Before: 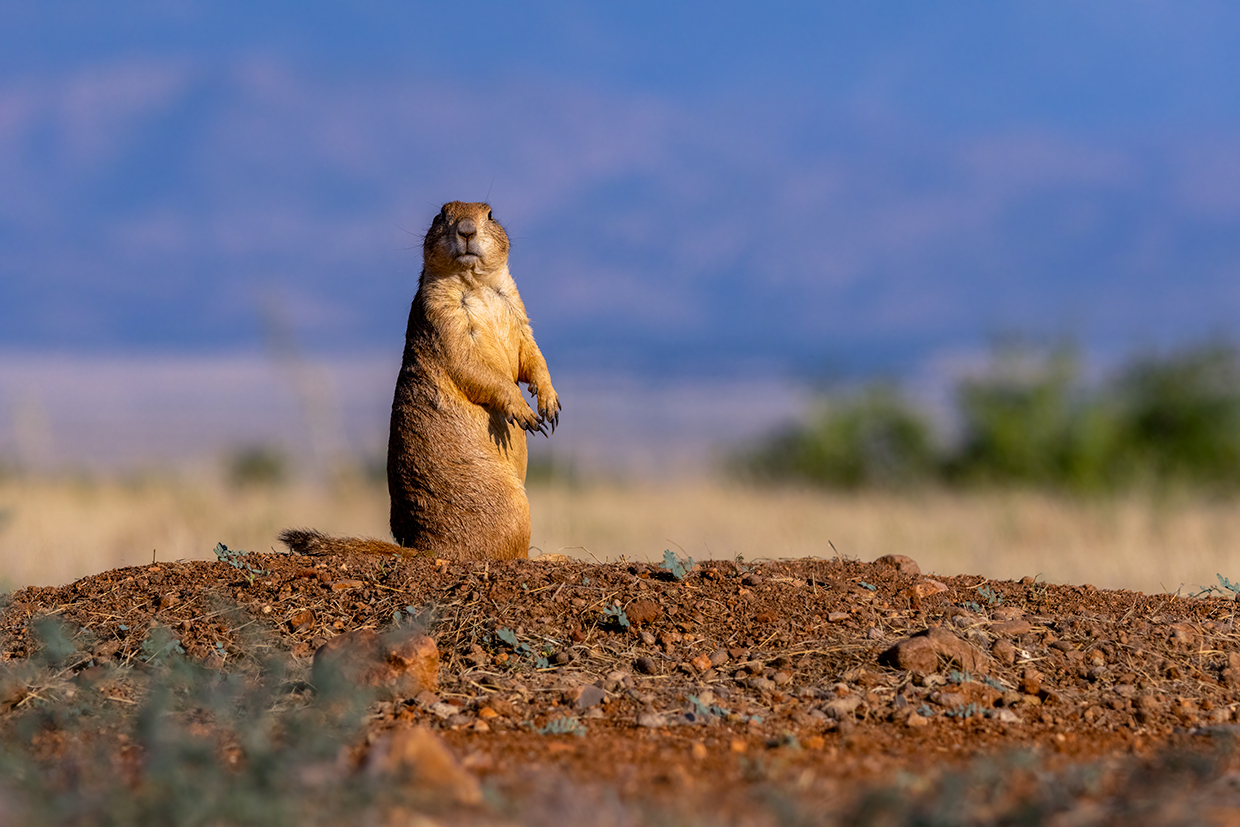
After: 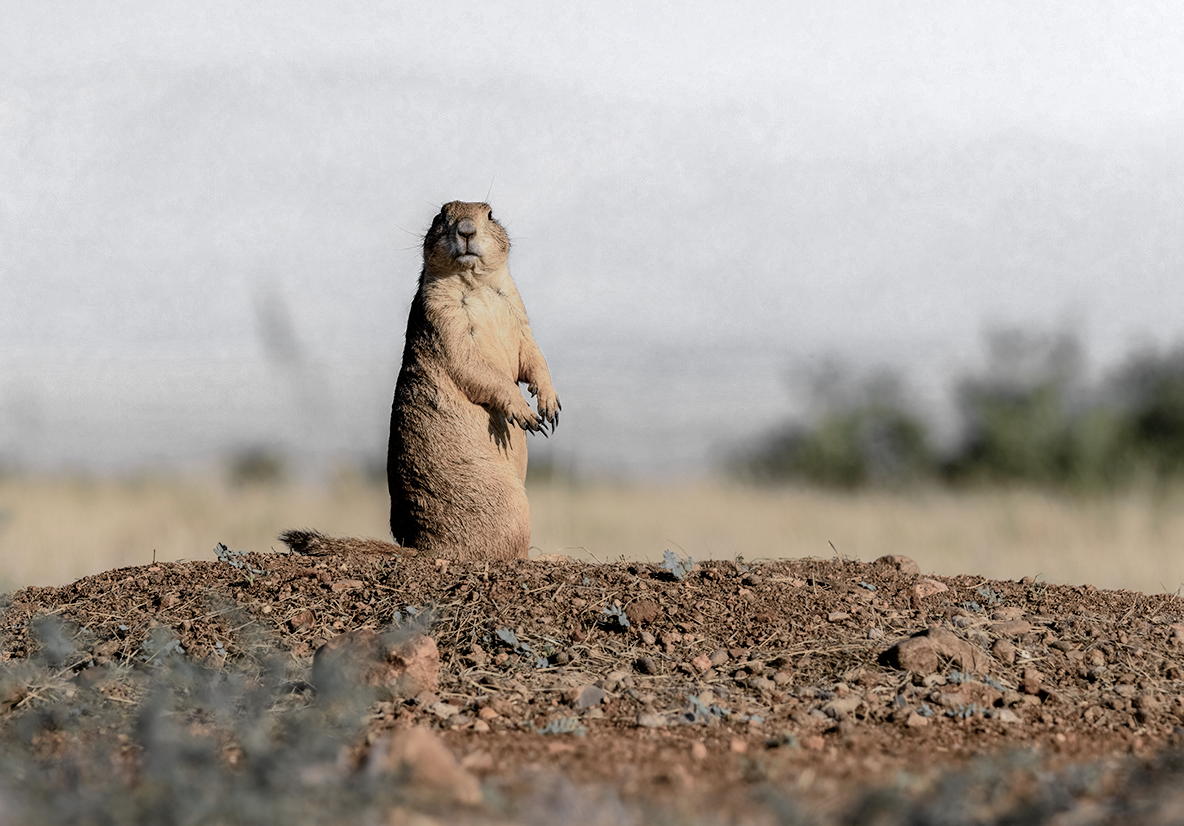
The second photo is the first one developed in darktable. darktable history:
color zones: curves: ch0 [(0, 0.613) (0.01, 0.613) (0.245, 0.448) (0.498, 0.529) (0.642, 0.665) (0.879, 0.777) (0.99, 0.613)]; ch1 [(0, 0.035) (0.121, 0.189) (0.259, 0.197) (0.415, 0.061) (0.589, 0.022) (0.732, 0.022) (0.857, 0.026) (0.991, 0.053)]
contrast brightness saturation: saturation 0.185
crop: right 4.483%, bottom 0.048%
tone curve: curves: ch0 [(0, 0) (0.048, 0.024) (0.099, 0.082) (0.227, 0.255) (0.407, 0.482) (0.543, 0.634) (0.719, 0.77) (0.837, 0.843) (1, 0.906)]; ch1 [(0, 0) (0.3, 0.268) (0.404, 0.374) (0.475, 0.463) (0.501, 0.499) (0.514, 0.502) (0.551, 0.541) (0.643, 0.648) (0.682, 0.674) (0.802, 0.812) (1, 1)]; ch2 [(0, 0) (0.259, 0.207) (0.323, 0.311) (0.364, 0.368) (0.442, 0.461) (0.498, 0.498) (0.531, 0.528) (0.581, 0.602) (0.629, 0.659) (0.768, 0.728) (1, 1)], color space Lab, independent channels, preserve colors none
tone equalizer: on, module defaults
